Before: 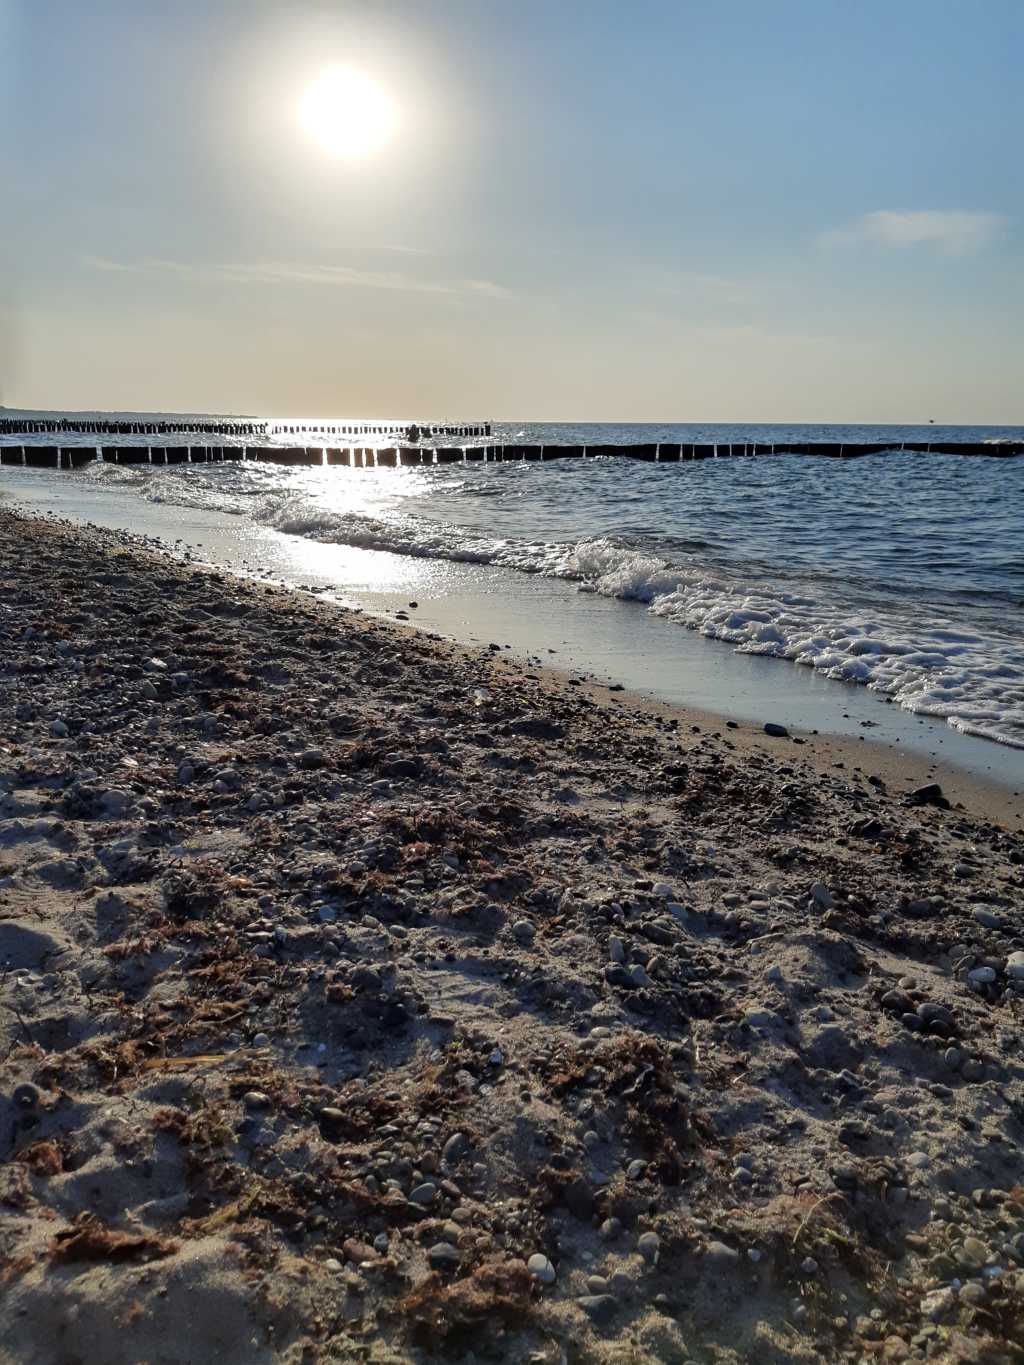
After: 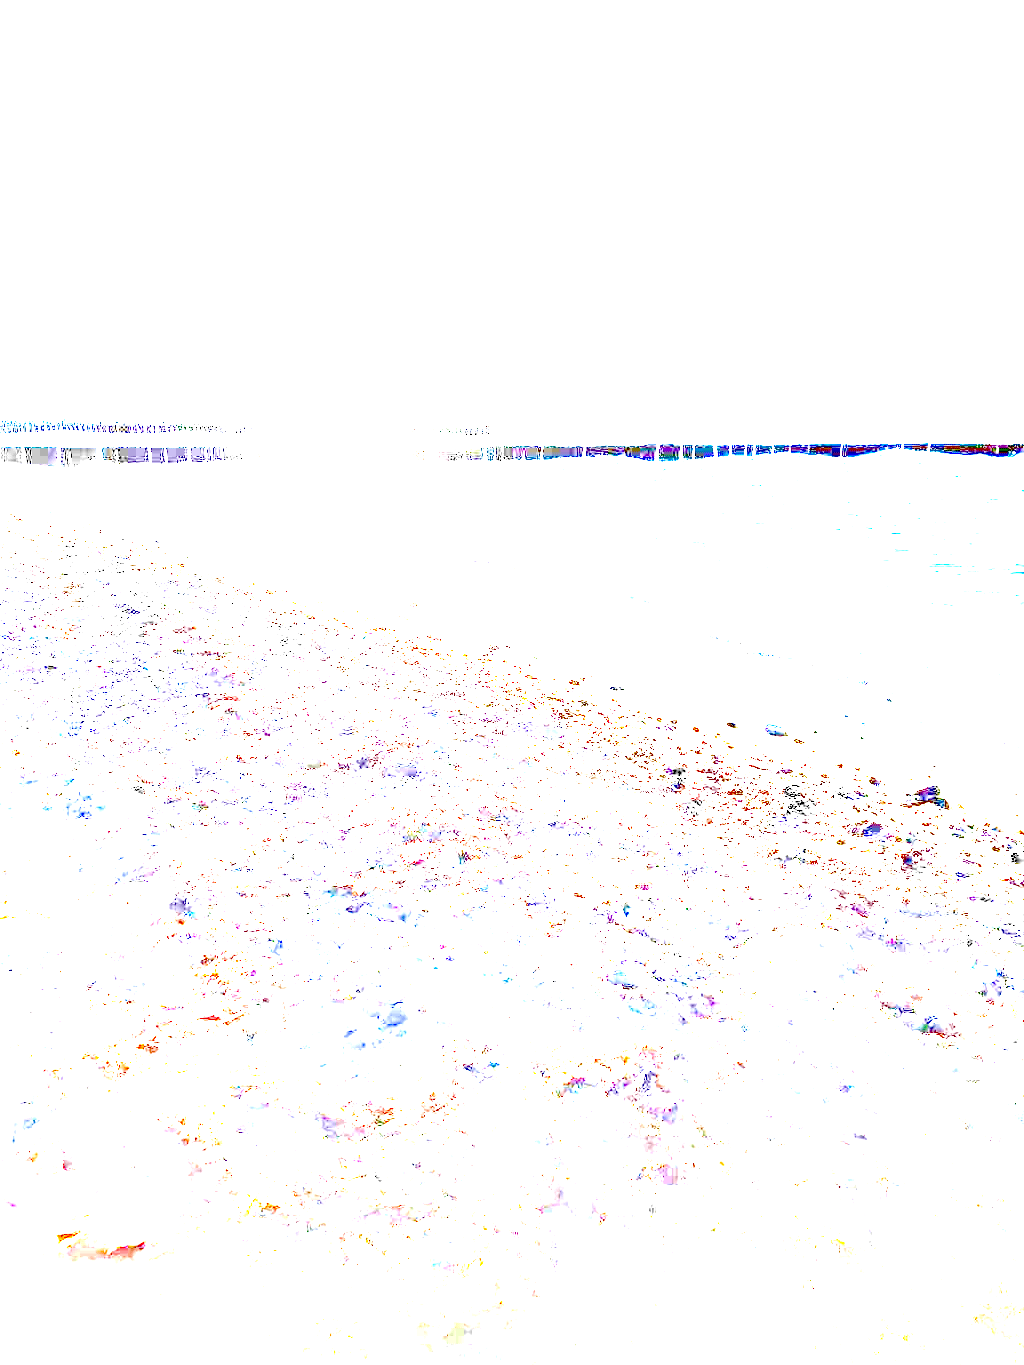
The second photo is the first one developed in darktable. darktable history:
exposure: exposure 7.942 EV, compensate highlight preservation false
